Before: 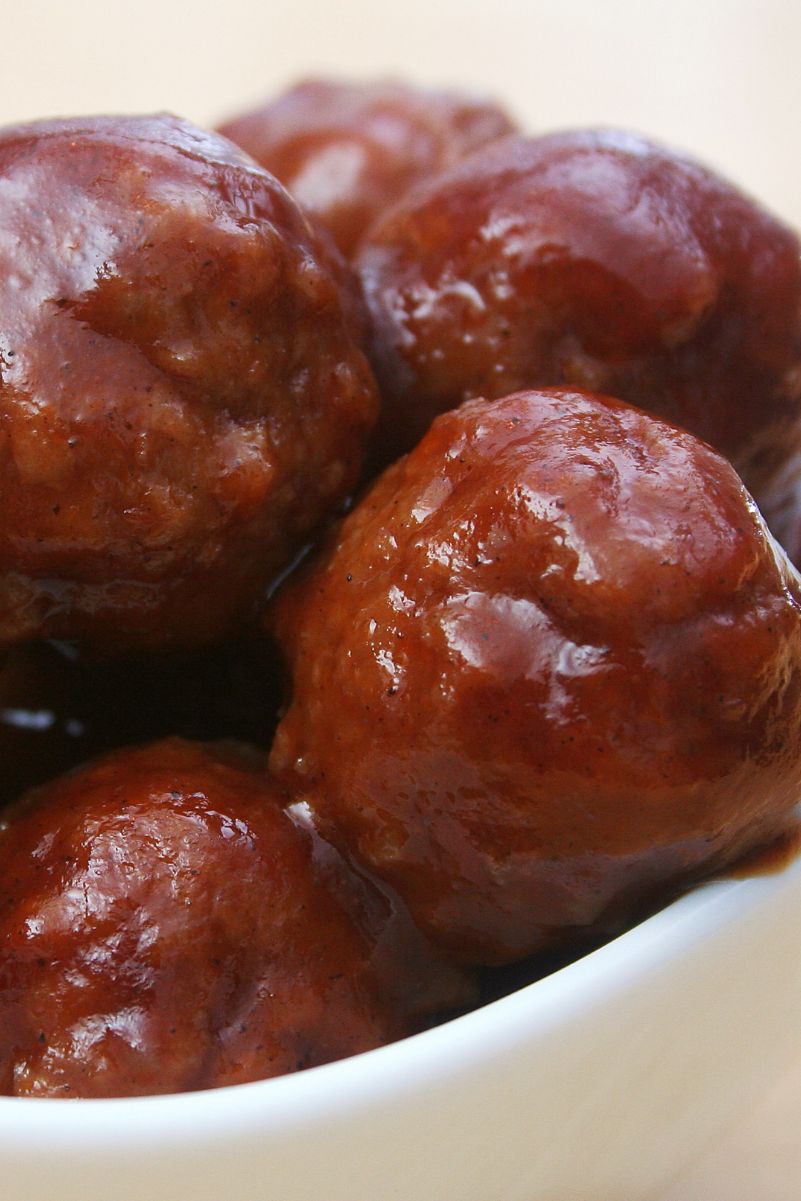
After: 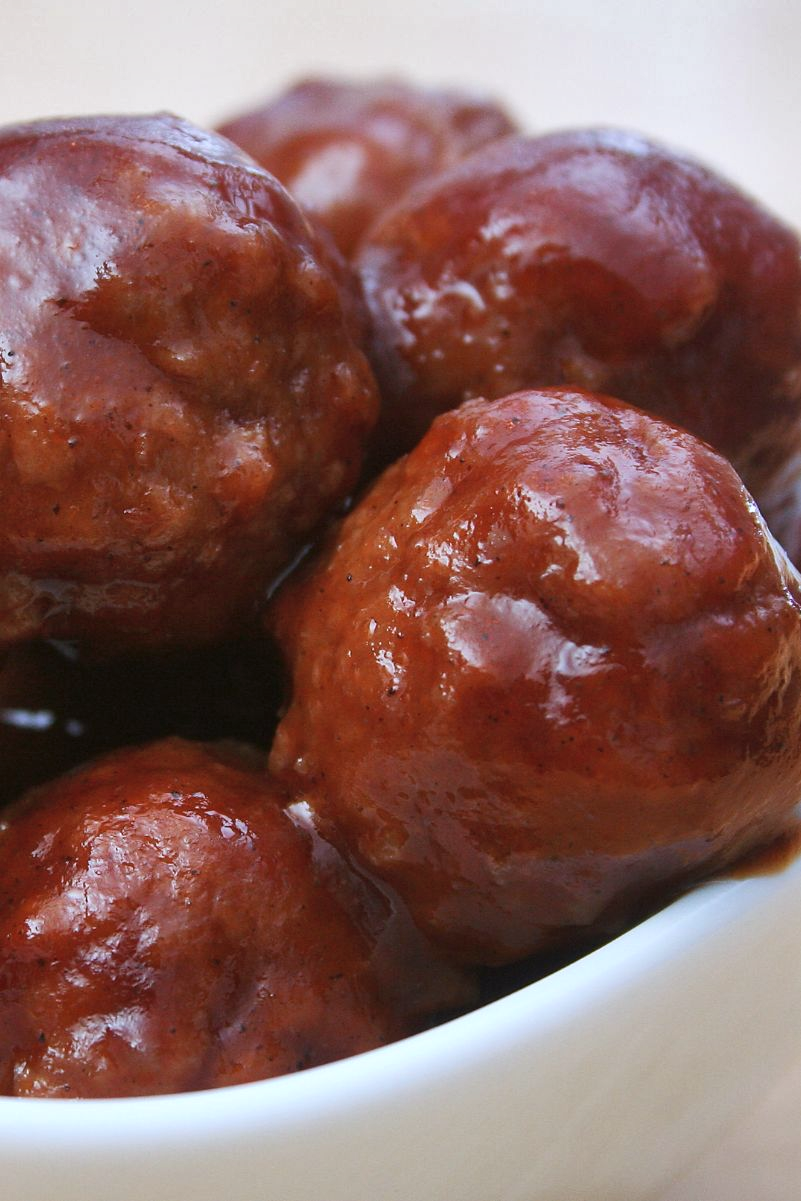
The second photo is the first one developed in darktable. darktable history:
shadows and highlights: shadows 39.91, highlights -53.99, low approximation 0.01, soften with gaussian
color correction: highlights a* -0.631, highlights b* -8.33
